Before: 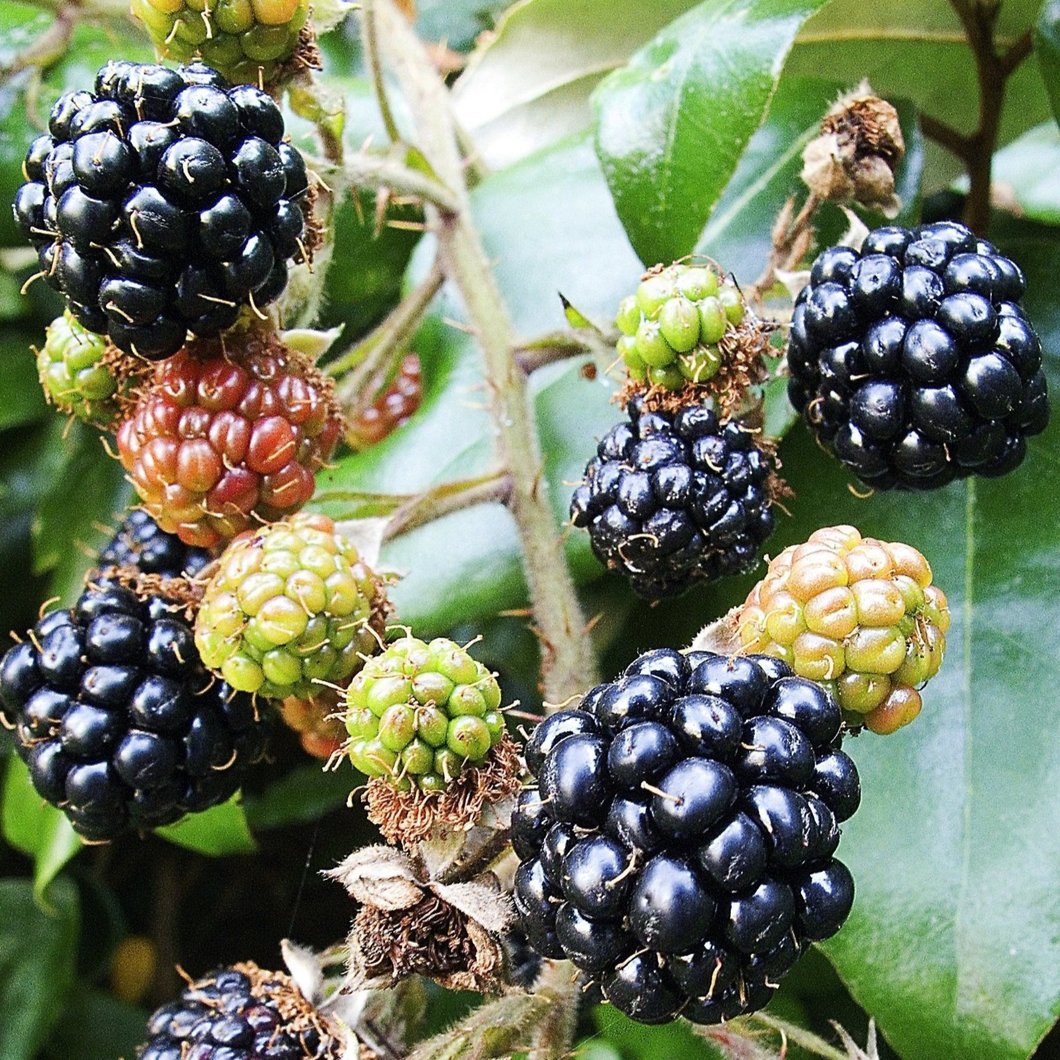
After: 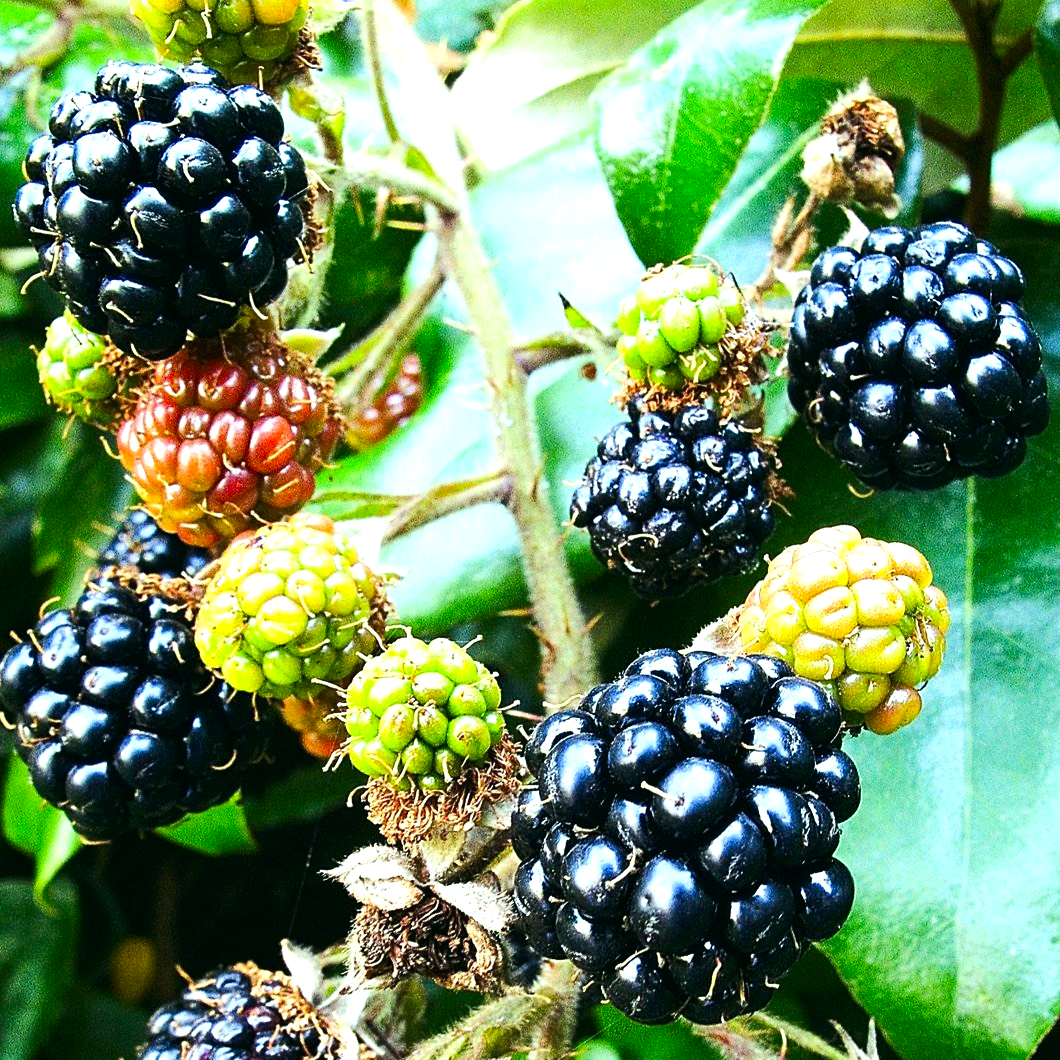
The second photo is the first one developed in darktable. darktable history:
tone equalizer: -8 EV -0.75 EV, -7 EV -0.7 EV, -6 EV -0.6 EV, -5 EV -0.4 EV, -3 EV 0.4 EV, -2 EV 0.6 EV, -1 EV 0.7 EV, +0 EV 0.75 EV, edges refinement/feathering 500, mask exposure compensation -1.57 EV, preserve details no
color correction: highlights a* -7.33, highlights b* 1.26, shadows a* -3.55, saturation 1.4
